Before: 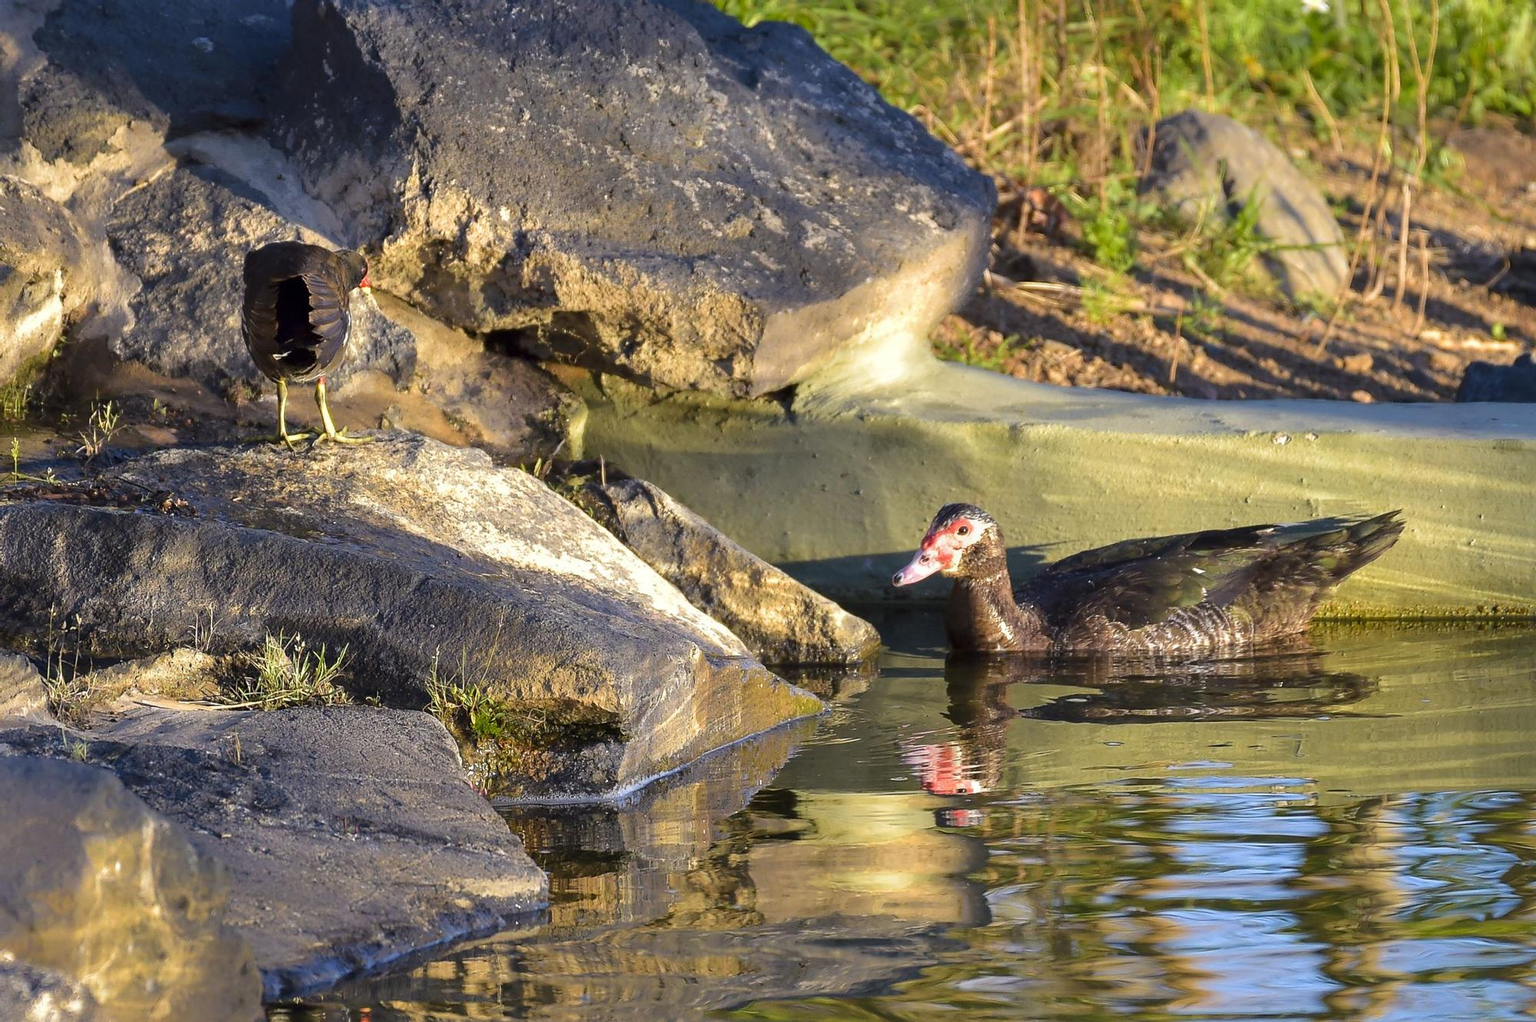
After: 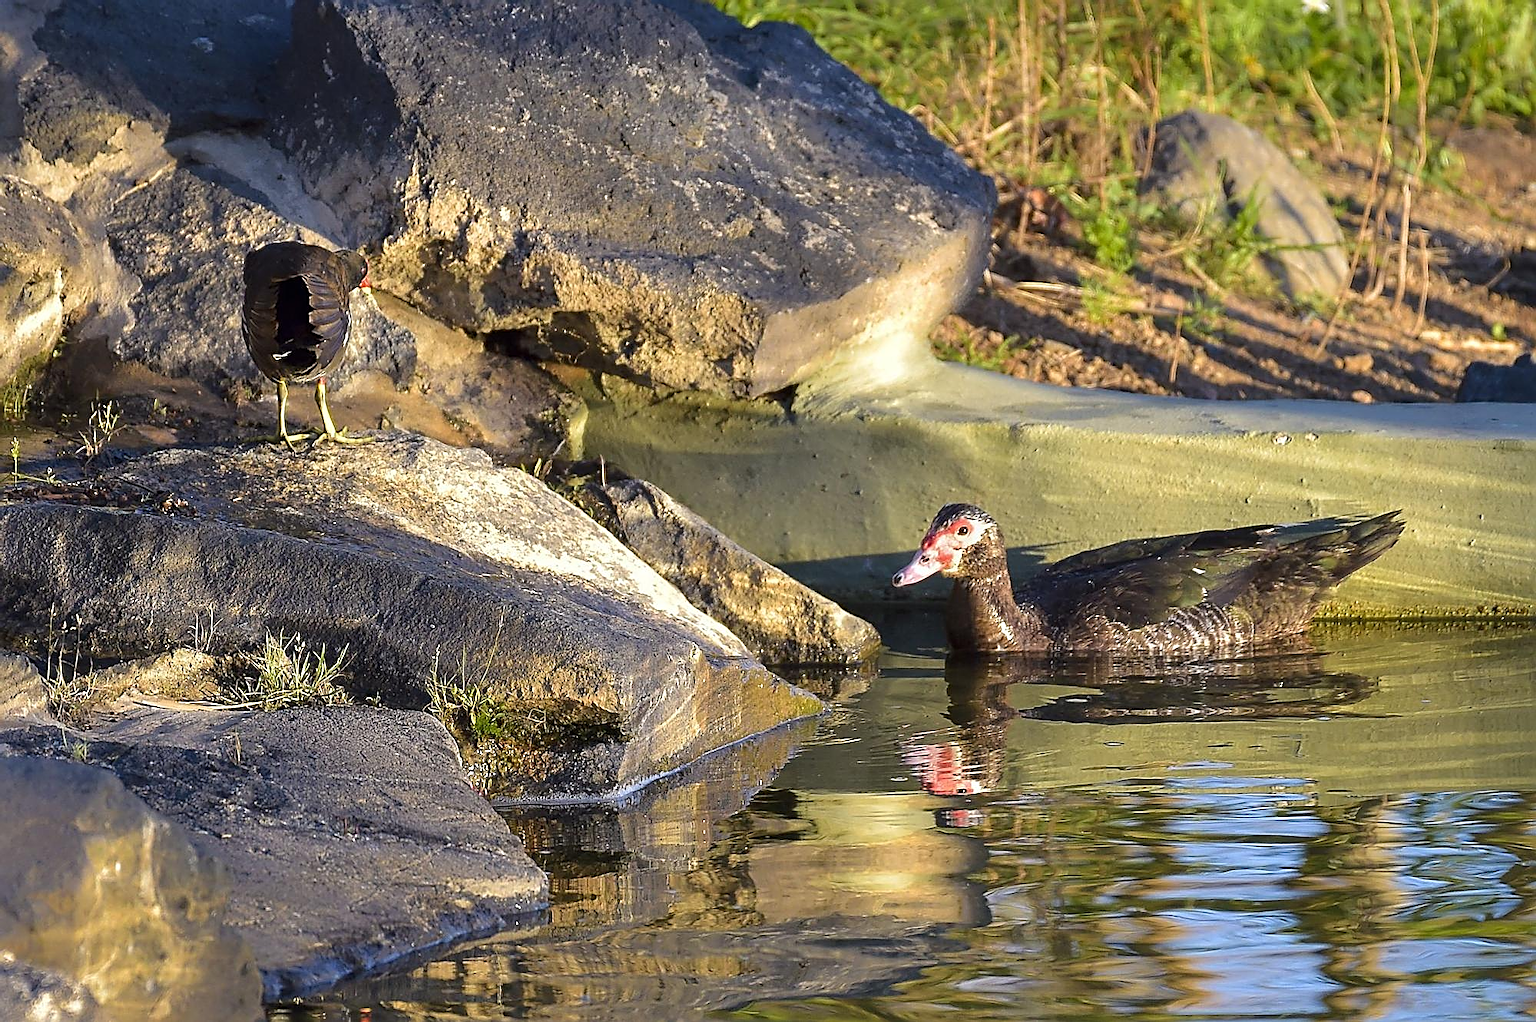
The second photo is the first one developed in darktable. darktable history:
exposure: black level correction 0, compensate exposure bias true, compensate highlight preservation false
sharpen: amount 0.901
